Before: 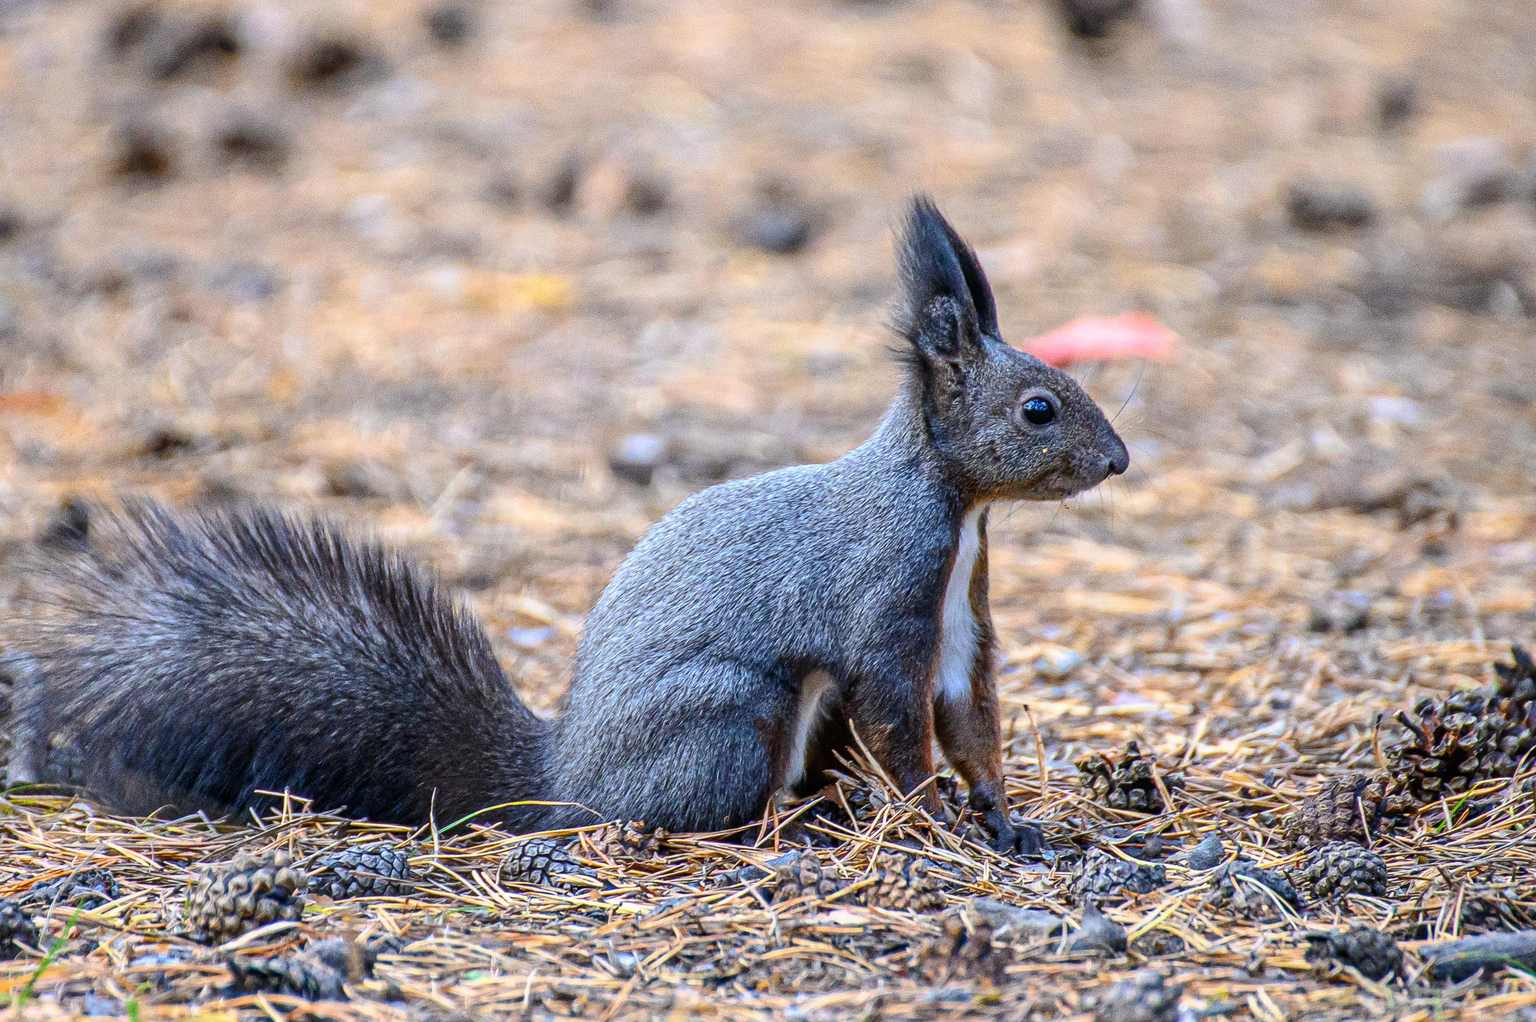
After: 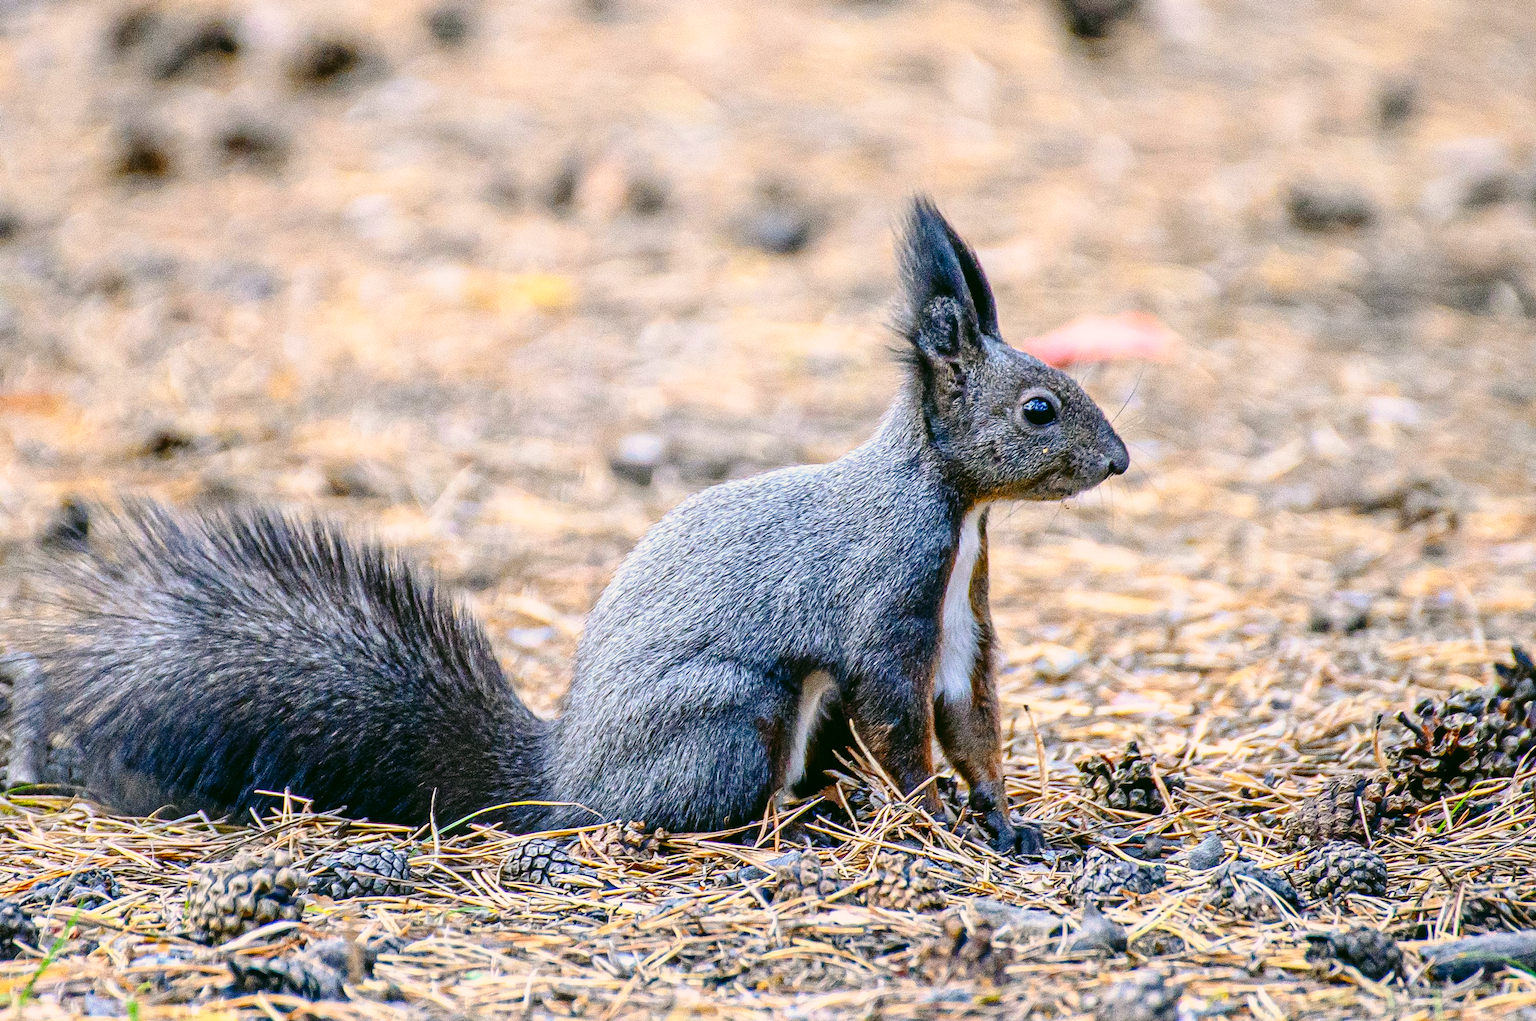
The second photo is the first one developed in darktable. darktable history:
tone curve: curves: ch0 [(0, 0.013) (0.129, 0.1) (0.327, 0.382) (0.489, 0.573) (0.66, 0.748) (0.858, 0.926) (1, 0.977)]; ch1 [(0, 0) (0.353, 0.344) (0.45, 0.46) (0.498, 0.495) (0.521, 0.506) (0.563, 0.559) (0.592, 0.585) (0.657, 0.655) (1, 1)]; ch2 [(0, 0) (0.333, 0.346) (0.375, 0.375) (0.427, 0.44) (0.5, 0.501) (0.505, 0.499) (0.528, 0.533) (0.579, 0.61) (0.612, 0.644) (0.66, 0.715) (1, 1)], preserve colors none
color correction: highlights a* 3.98, highlights b* 4.96, shadows a* -7.26, shadows b* 5.08
